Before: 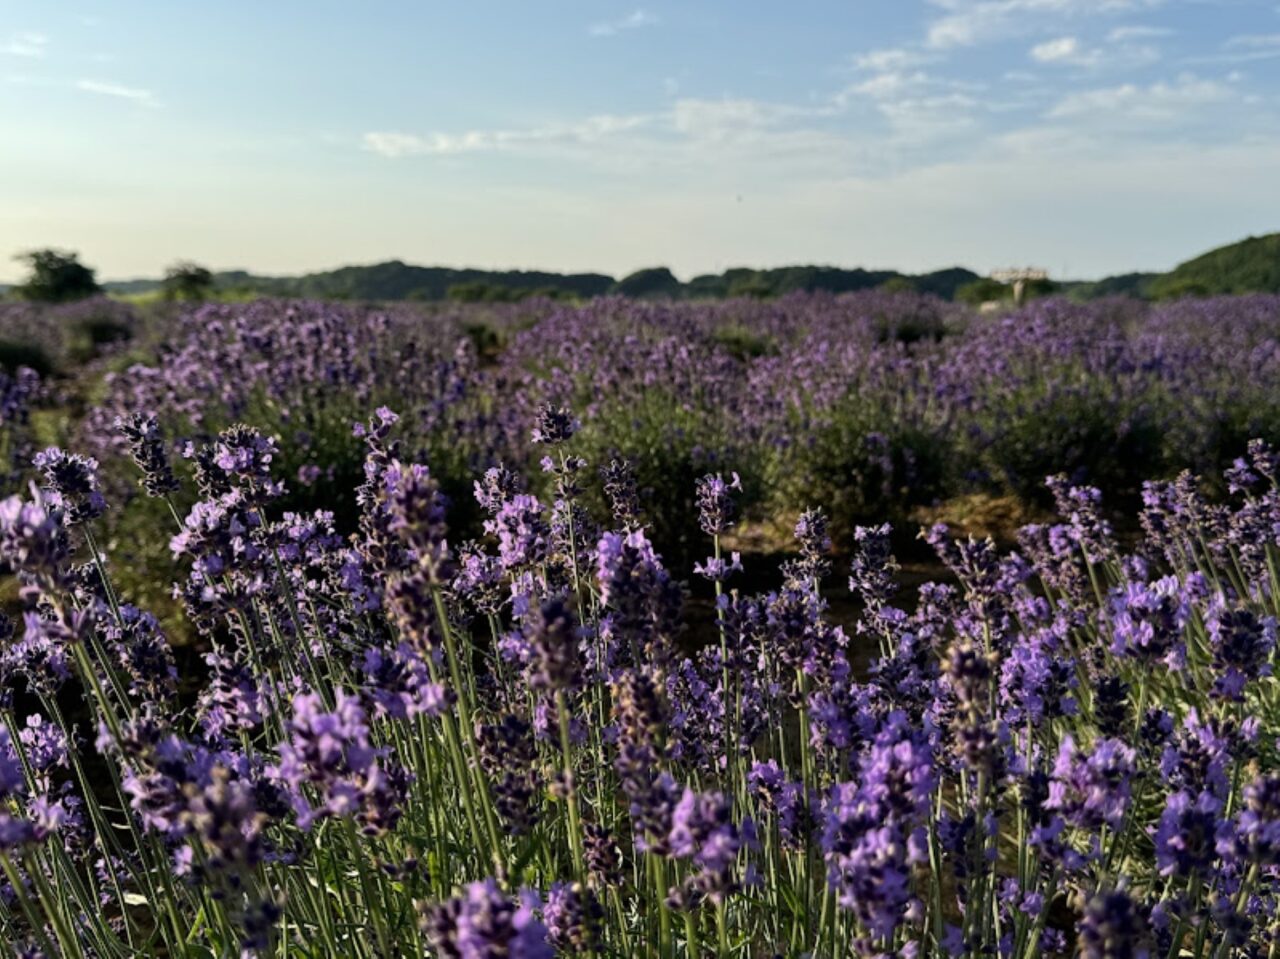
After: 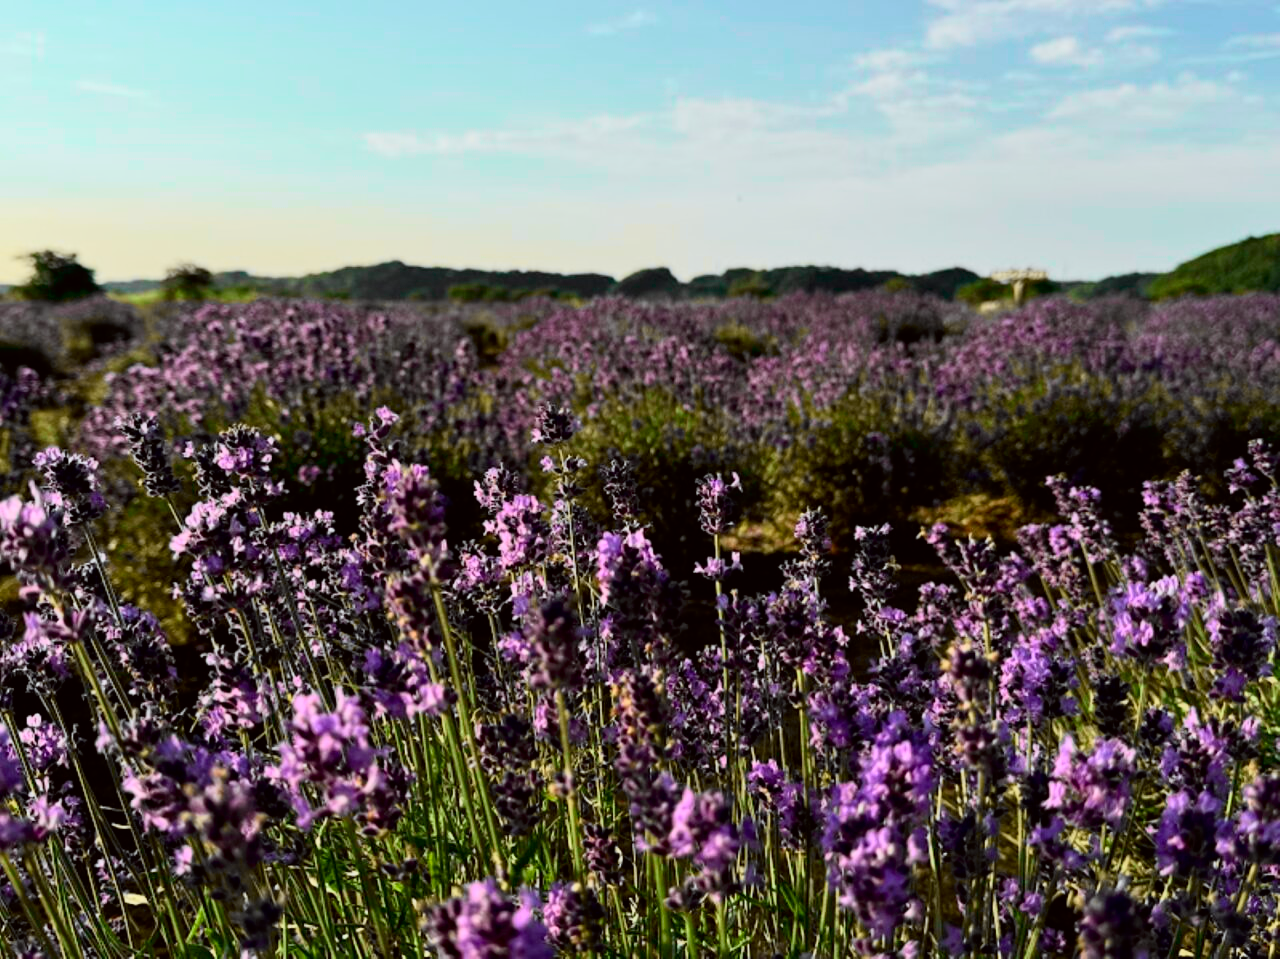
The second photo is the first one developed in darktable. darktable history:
tone curve: curves: ch0 [(0, 0) (0.078, 0.029) (0.265, 0.241) (0.507, 0.56) (0.744, 0.826) (1, 0.948)]; ch1 [(0, 0) (0.346, 0.307) (0.418, 0.383) (0.46, 0.439) (0.482, 0.493) (0.502, 0.5) (0.517, 0.506) (0.55, 0.557) (0.601, 0.637) (0.666, 0.7) (1, 1)]; ch2 [(0, 0) (0.346, 0.34) (0.431, 0.45) (0.485, 0.494) (0.5, 0.498) (0.508, 0.499) (0.532, 0.546) (0.579, 0.628) (0.625, 0.668) (1, 1)], color space Lab, independent channels, preserve colors none
color correction: highlights a* -2.73, highlights b* -2.09, shadows a* 2.41, shadows b* 2.73
